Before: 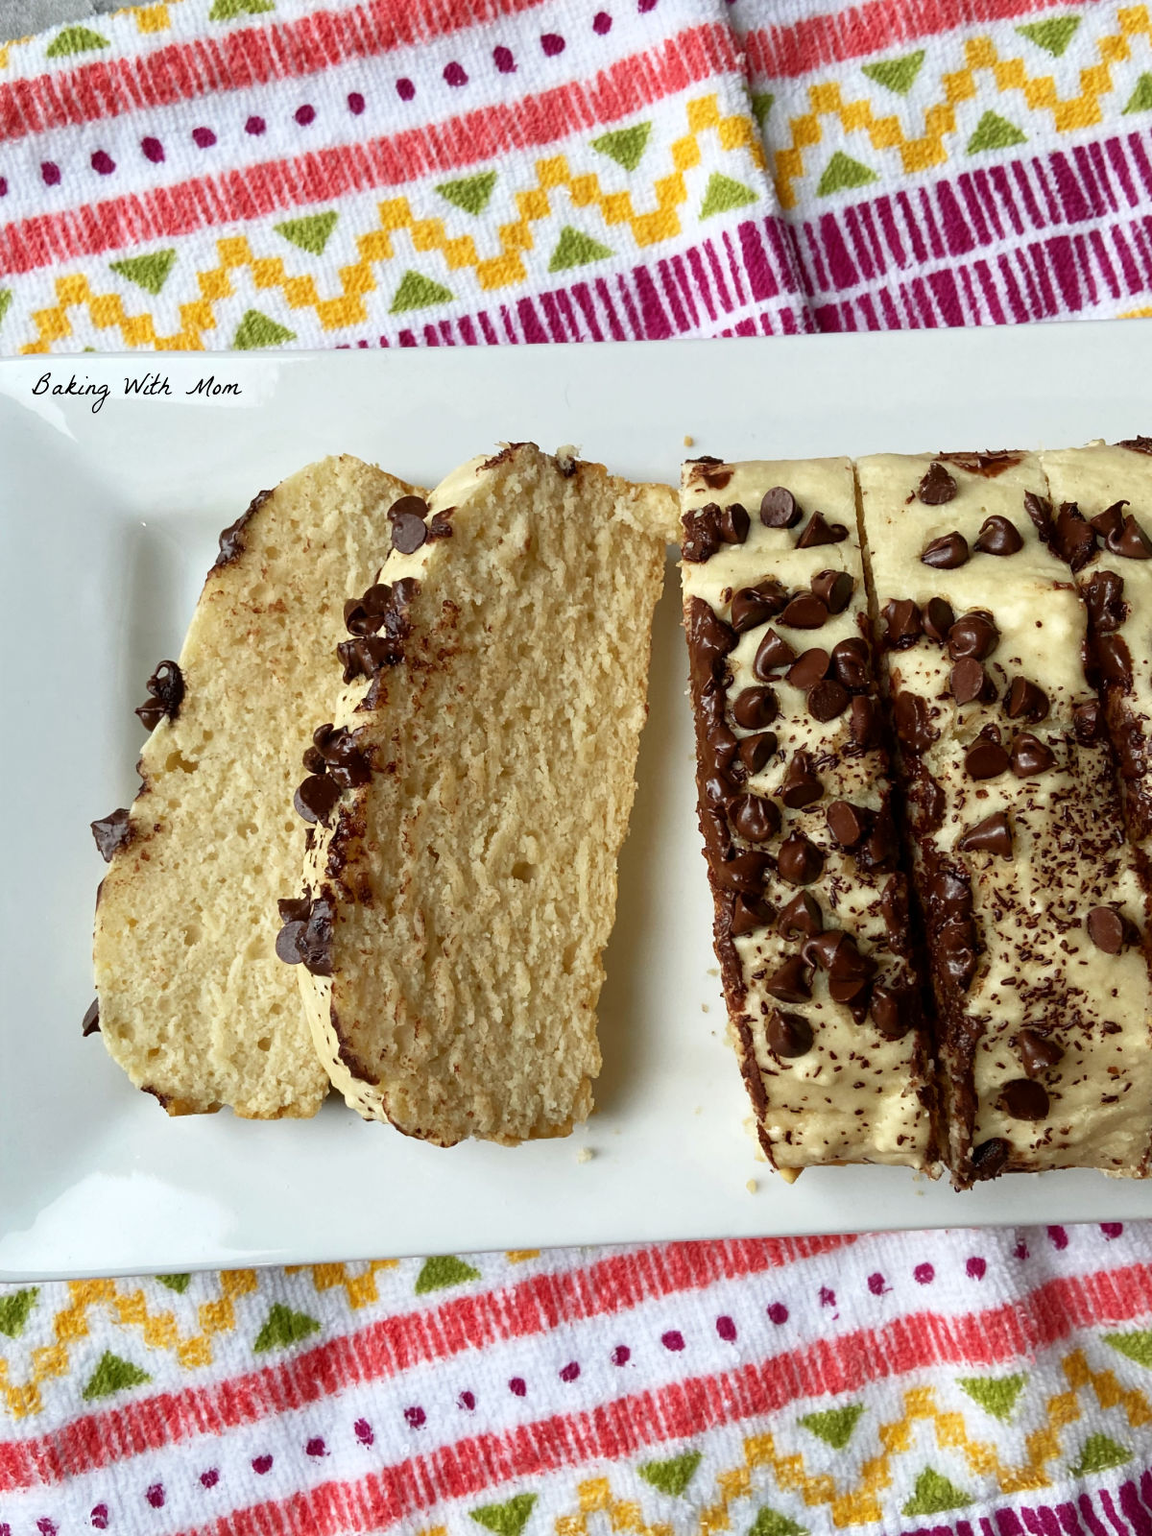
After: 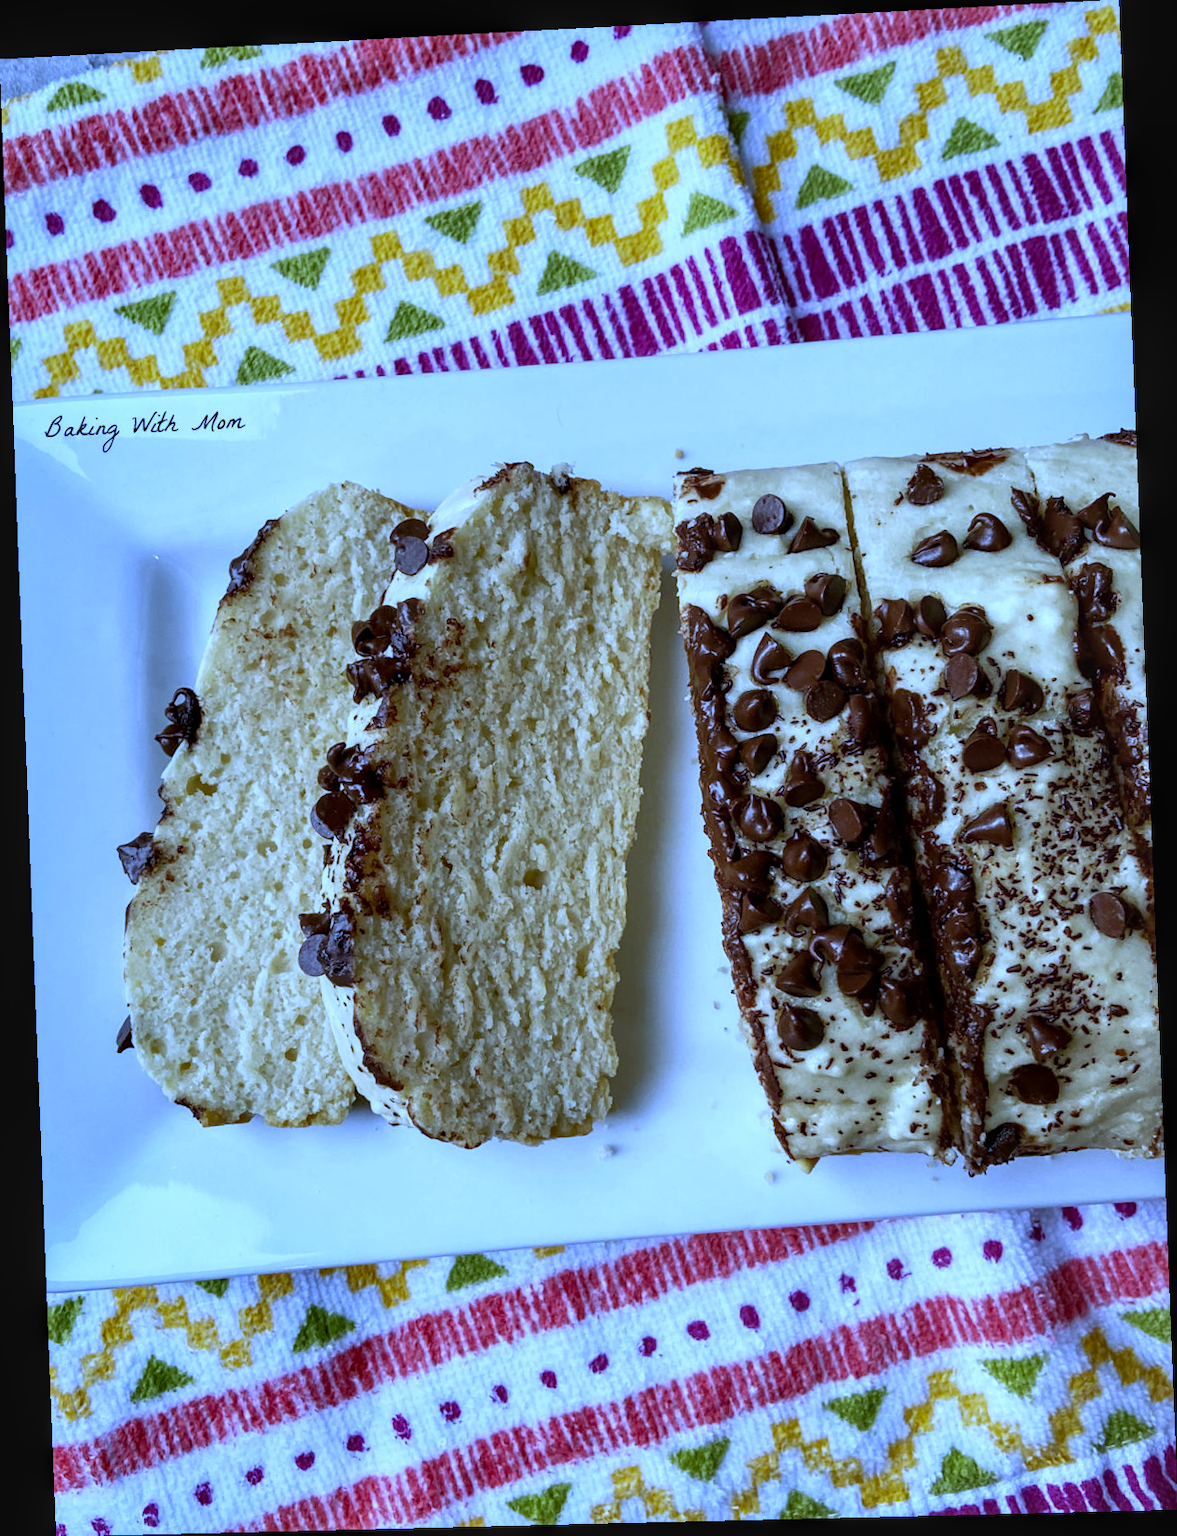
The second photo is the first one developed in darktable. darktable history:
white balance: red 0.766, blue 1.537
rotate and perspective: rotation -2.22°, lens shift (horizontal) -0.022, automatic cropping off
local contrast: on, module defaults
